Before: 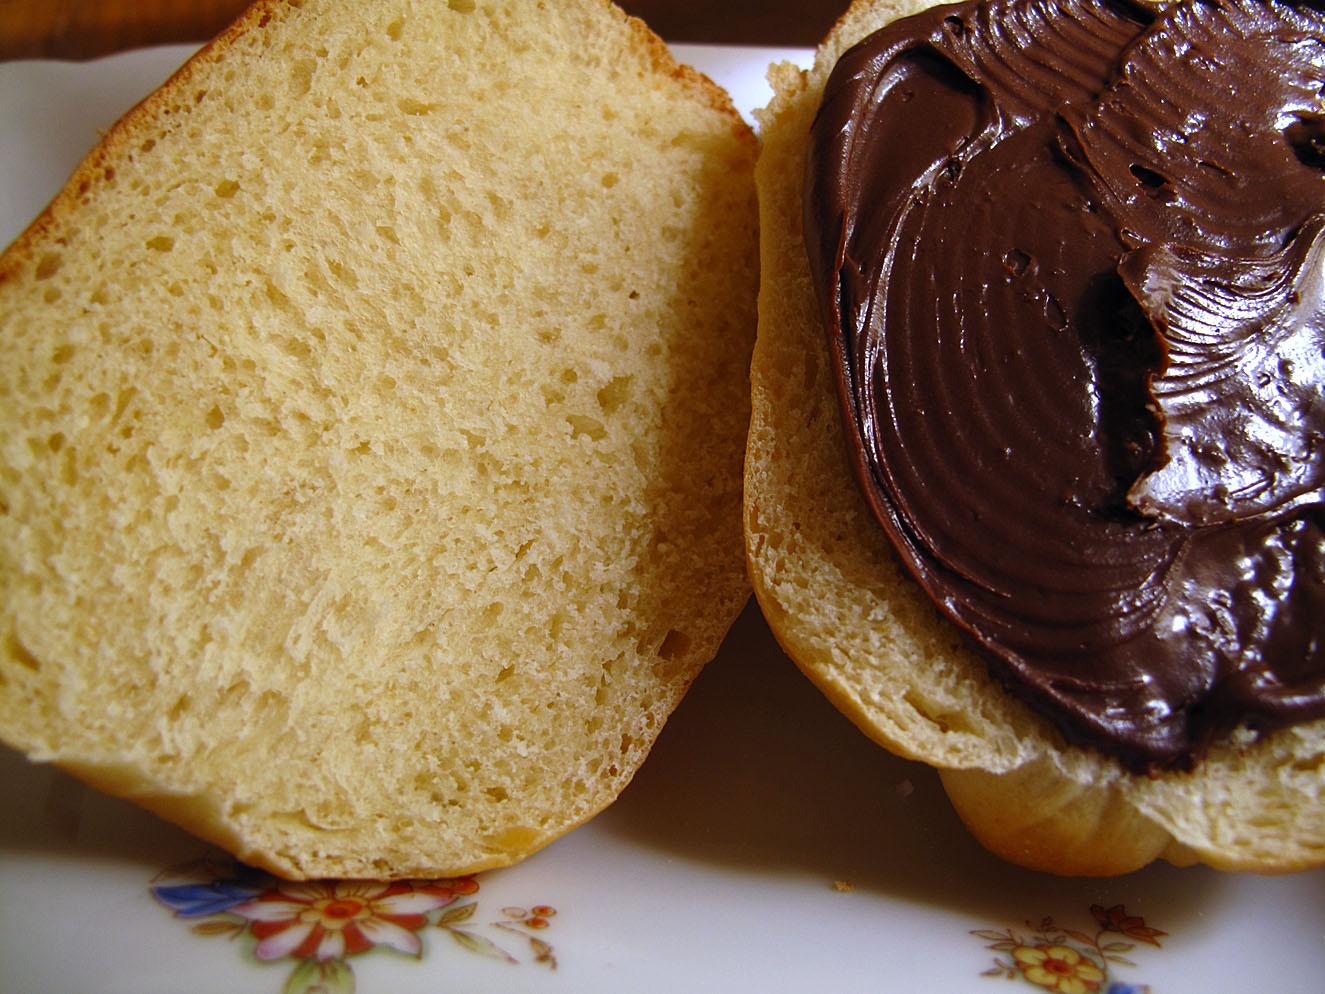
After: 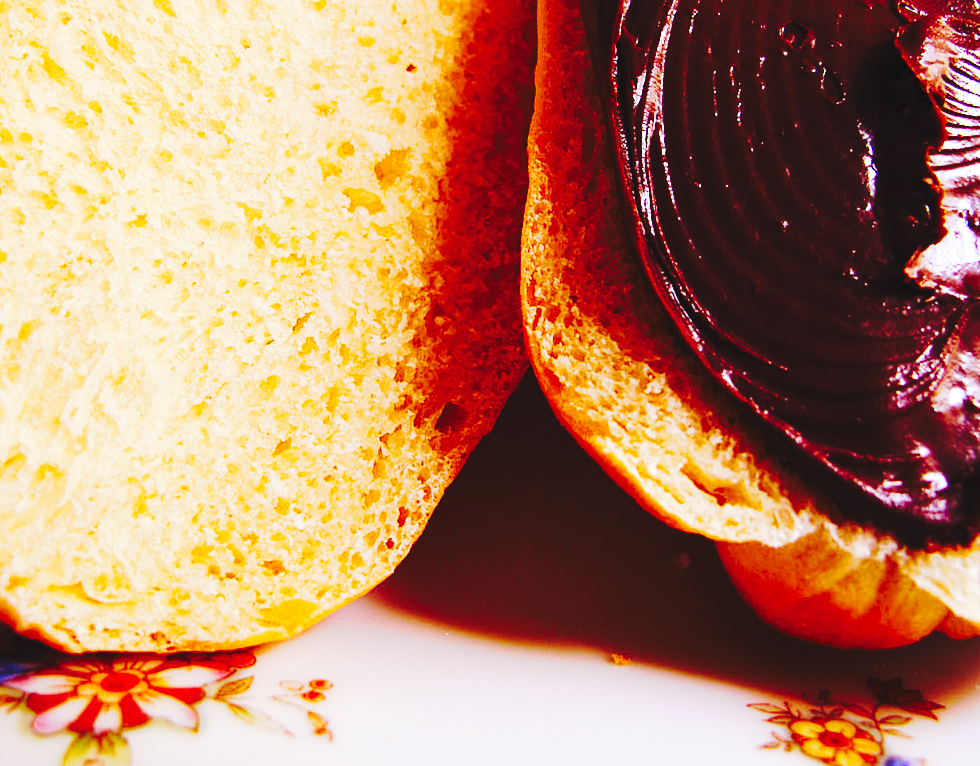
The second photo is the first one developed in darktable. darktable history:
base curve: curves: ch0 [(0, 0) (0.04, 0.03) (0.133, 0.232) (0.448, 0.748) (0.843, 0.968) (1, 1)], preserve colors none
tone curve: curves: ch0 [(0, 0) (0.003, 0.045) (0.011, 0.054) (0.025, 0.069) (0.044, 0.083) (0.069, 0.101) (0.1, 0.119) (0.136, 0.146) (0.177, 0.177) (0.224, 0.221) (0.277, 0.277) (0.335, 0.362) (0.399, 0.452) (0.468, 0.571) (0.543, 0.666) (0.623, 0.758) (0.709, 0.853) (0.801, 0.896) (0.898, 0.945) (1, 1)], preserve colors none
crop: left 16.871%, top 22.857%, right 9.116%
rgb levels: mode RGB, independent channels, levels [[0, 0.474, 1], [0, 0.5, 1], [0, 0.5, 1]]
